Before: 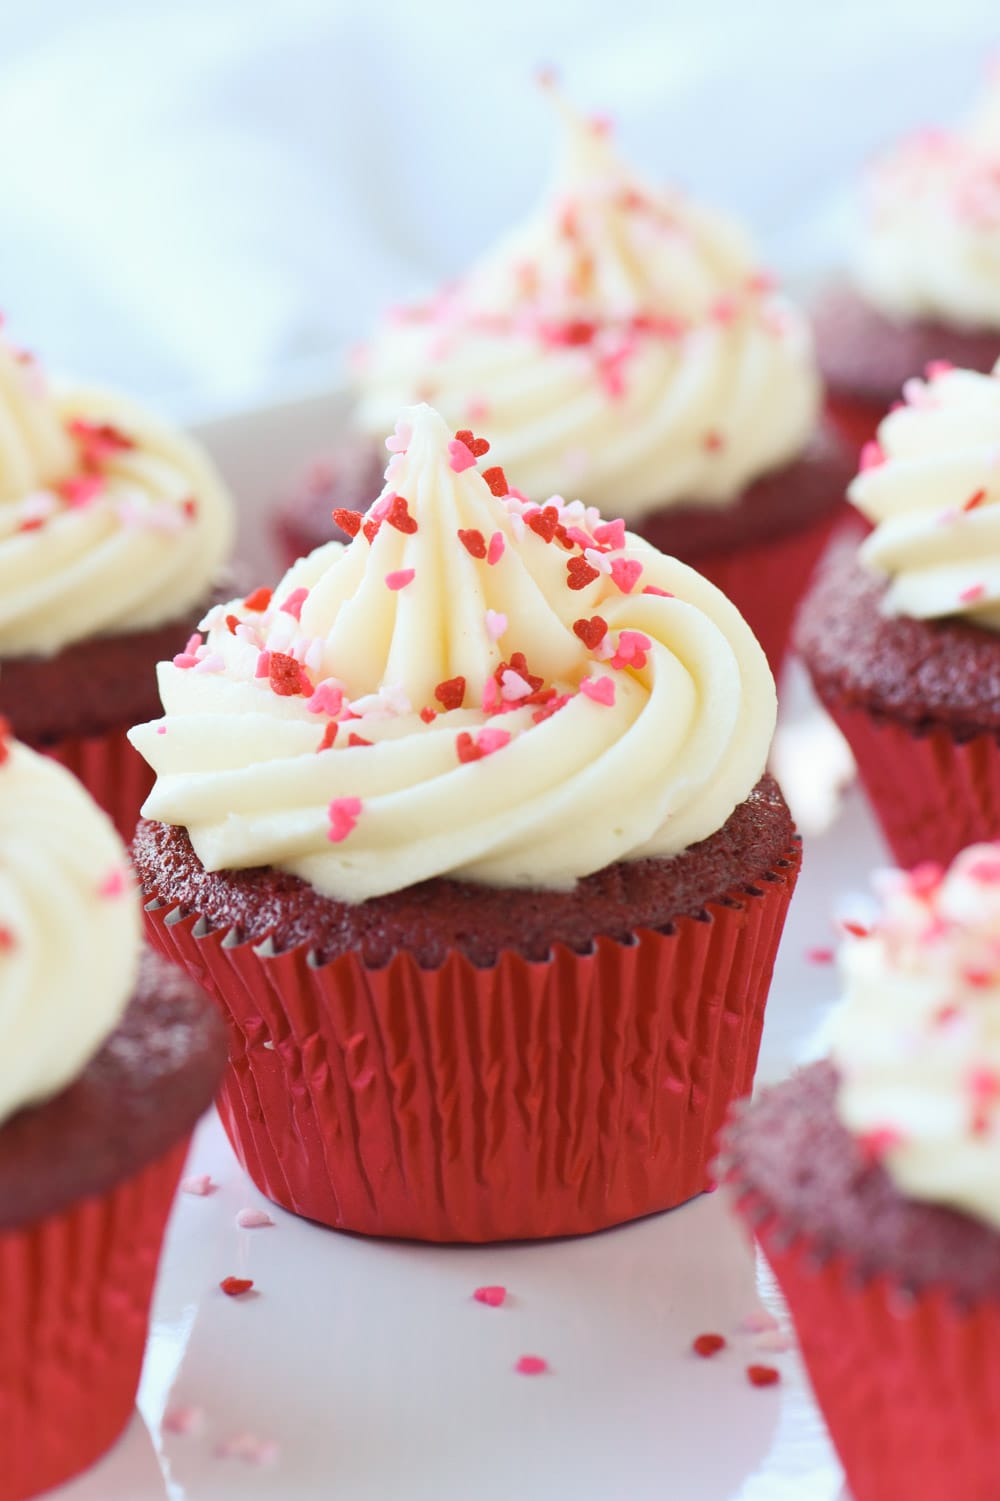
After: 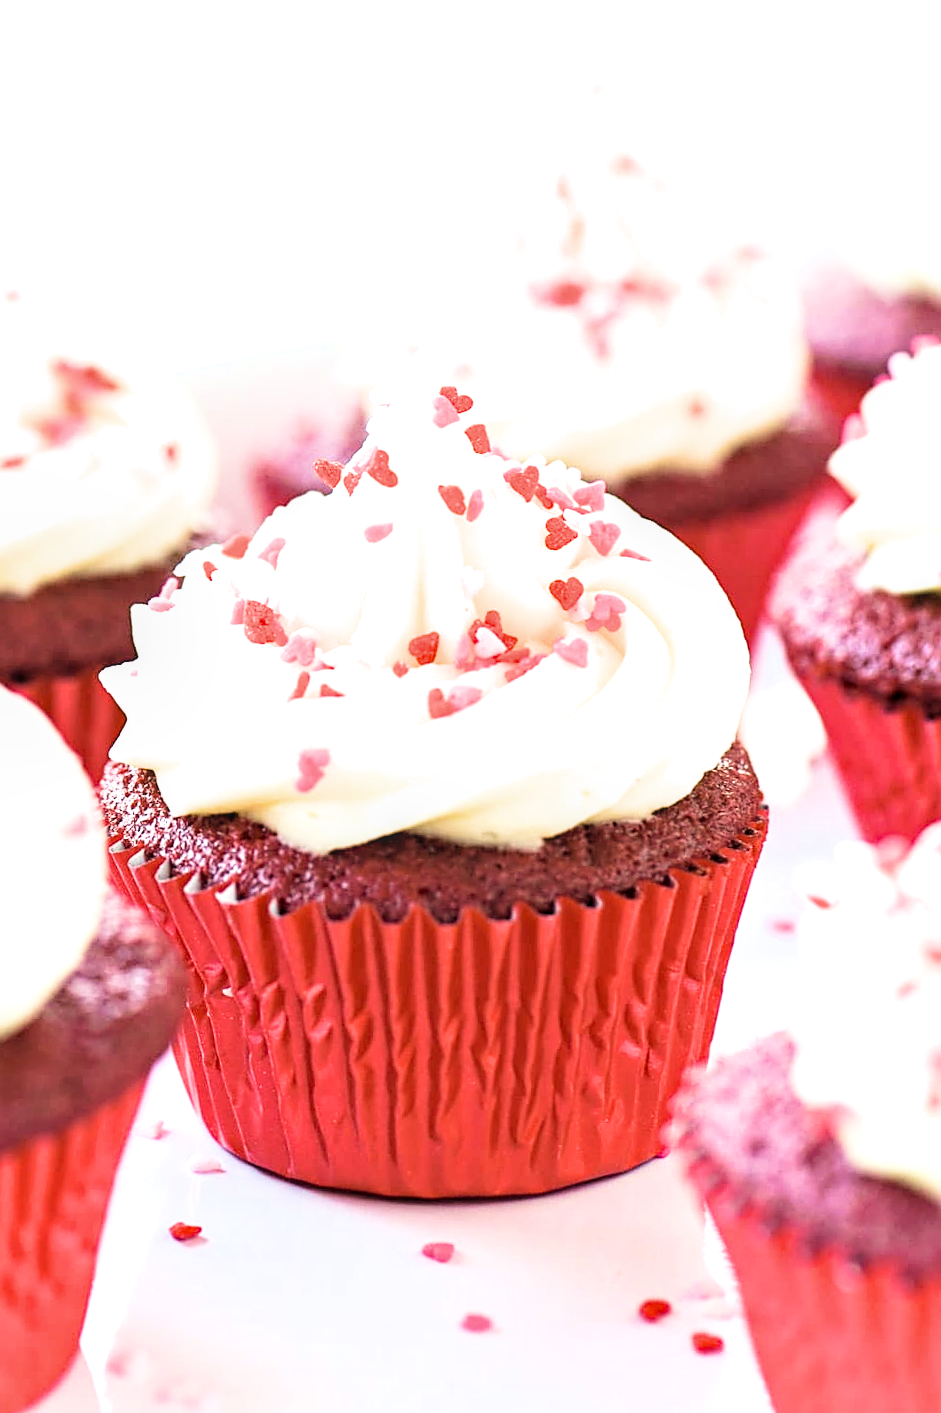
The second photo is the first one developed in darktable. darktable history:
sharpen: on, module defaults
haze removal: strength 0.255, distance 0.257, adaptive false
crop and rotate: angle -2.4°
filmic rgb: black relative exposure -4.04 EV, white relative exposure 3 EV, threshold 3.05 EV, hardness 2.99, contrast 1.495, enable highlight reconstruction true
local contrast: on, module defaults
exposure: black level correction 0, exposure 1.199 EV, compensate highlight preservation false
velvia: on, module defaults
